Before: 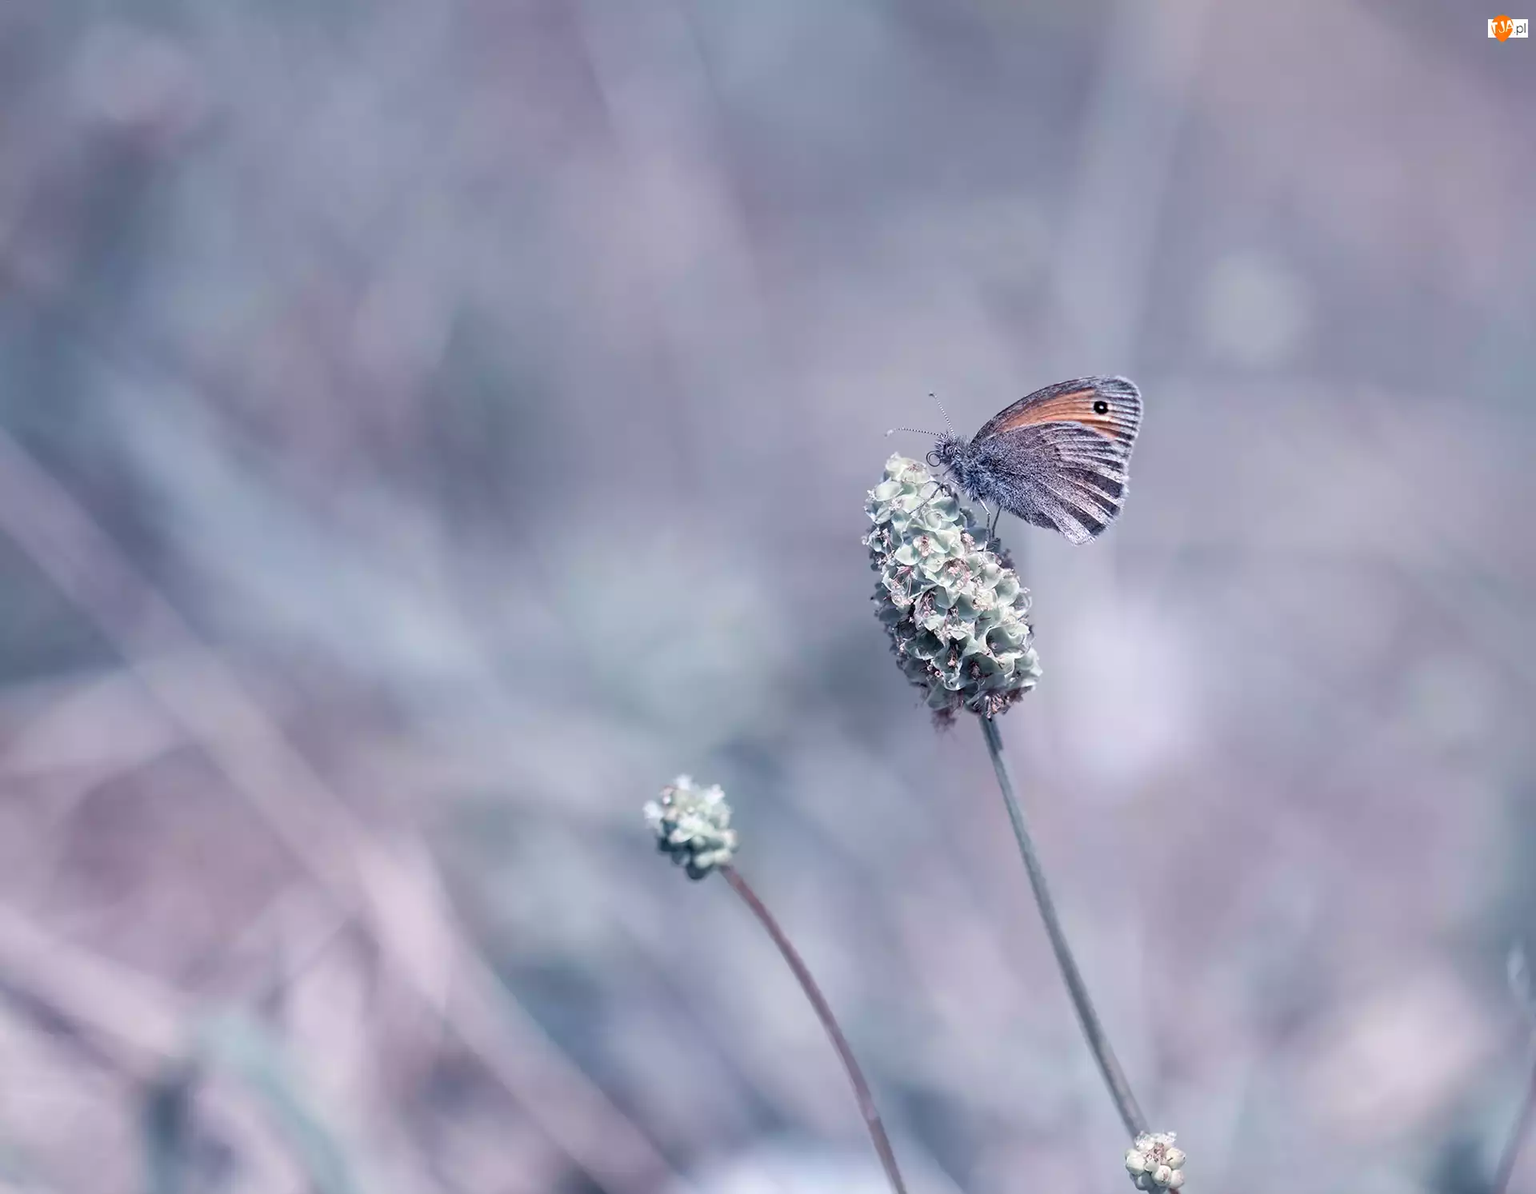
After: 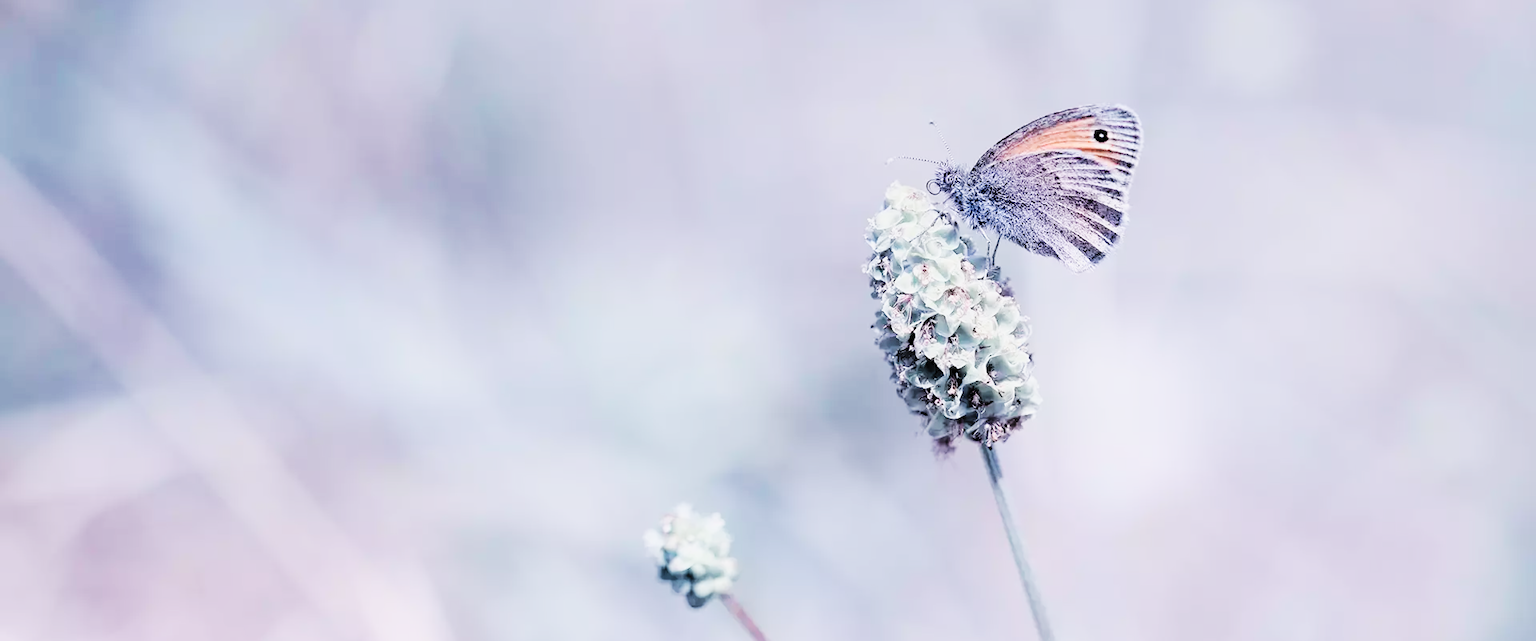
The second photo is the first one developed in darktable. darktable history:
crop and rotate: top 22.799%, bottom 23.481%
contrast brightness saturation: brightness 0.138
tone curve: curves: ch0 [(0, 0.003) (0.044, 0.032) (0.12, 0.089) (0.197, 0.168) (0.281, 0.273) (0.468, 0.548) (0.588, 0.71) (0.701, 0.815) (0.86, 0.922) (1, 0.982)]; ch1 [(0, 0) (0.247, 0.215) (0.433, 0.382) (0.466, 0.426) (0.493, 0.481) (0.501, 0.5) (0.517, 0.524) (0.557, 0.582) (0.598, 0.651) (0.671, 0.735) (0.796, 0.85) (1, 1)]; ch2 [(0, 0) (0.249, 0.216) (0.357, 0.317) (0.448, 0.432) (0.478, 0.492) (0.498, 0.499) (0.517, 0.53) (0.537, 0.57) (0.569, 0.623) (0.61, 0.663) (0.706, 0.75) (0.808, 0.809) (0.991, 0.968)], preserve colors none
shadows and highlights: radius 91.26, shadows -15.23, white point adjustment 0.176, highlights 31.49, compress 48.61%, soften with gaussian
filmic rgb: black relative exposure -11.89 EV, white relative exposure 5.42 EV, hardness 4.48, latitude 49.17%, contrast 1.144, color science v4 (2020)
